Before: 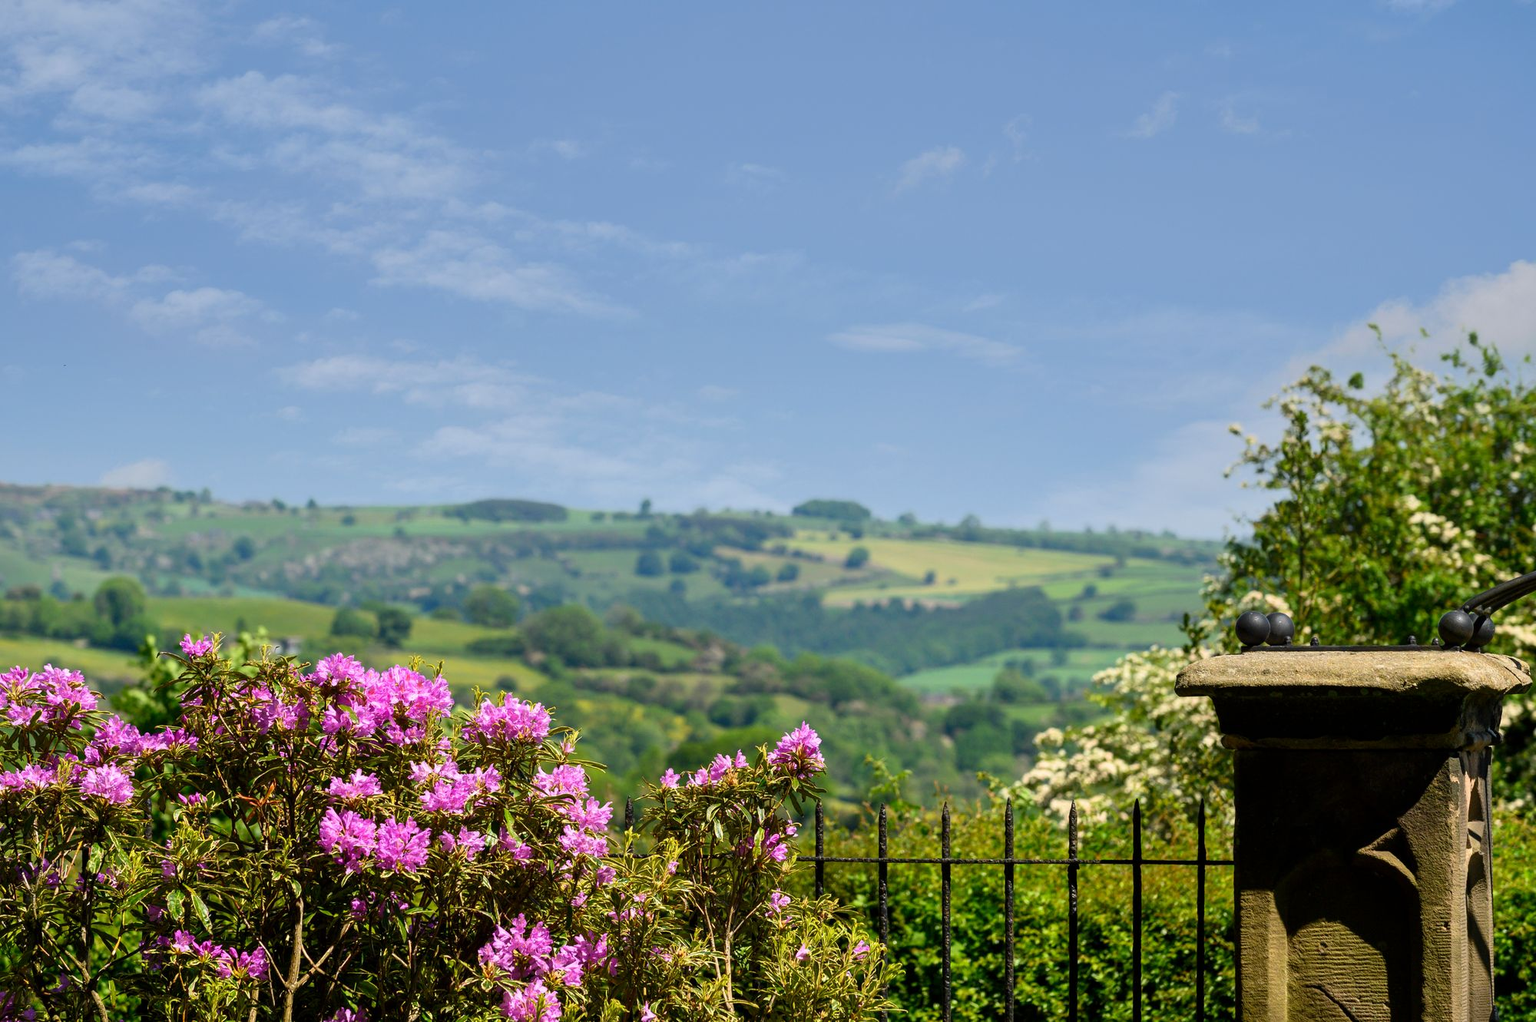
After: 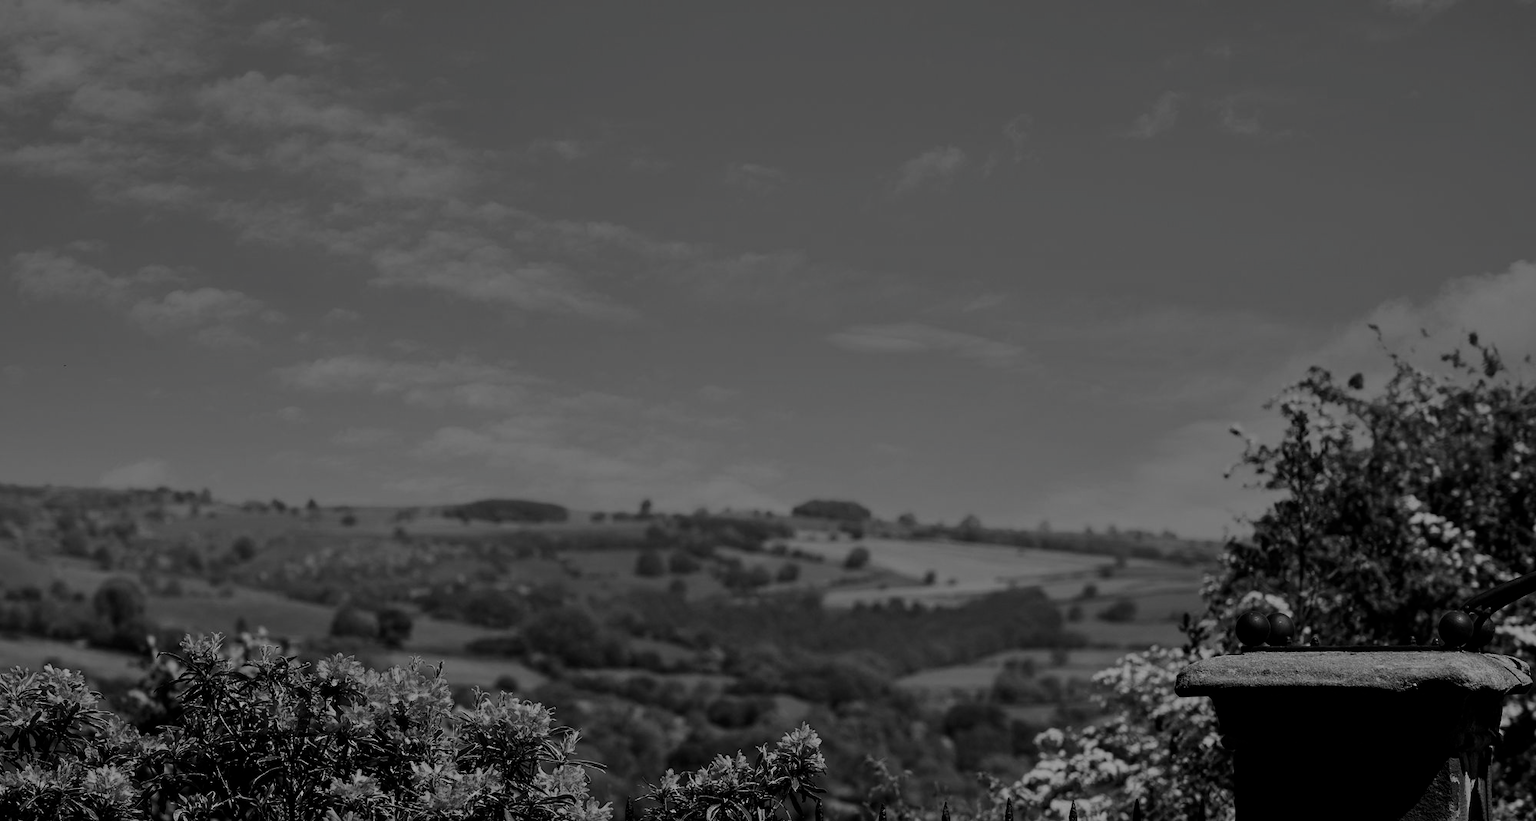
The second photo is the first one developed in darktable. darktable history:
crop: bottom 19.54%
sharpen: radius 5.28, amount 0.316, threshold 26.645
filmic rgb: black relative exposure -7.65 EV, white relative exposure 4.56 EV, hardness 3.61, preserve chrominance no, color science v5 (2021)
contrast brightness saturation: contrast -0.039, brightness -0.593, saturation -0.996
